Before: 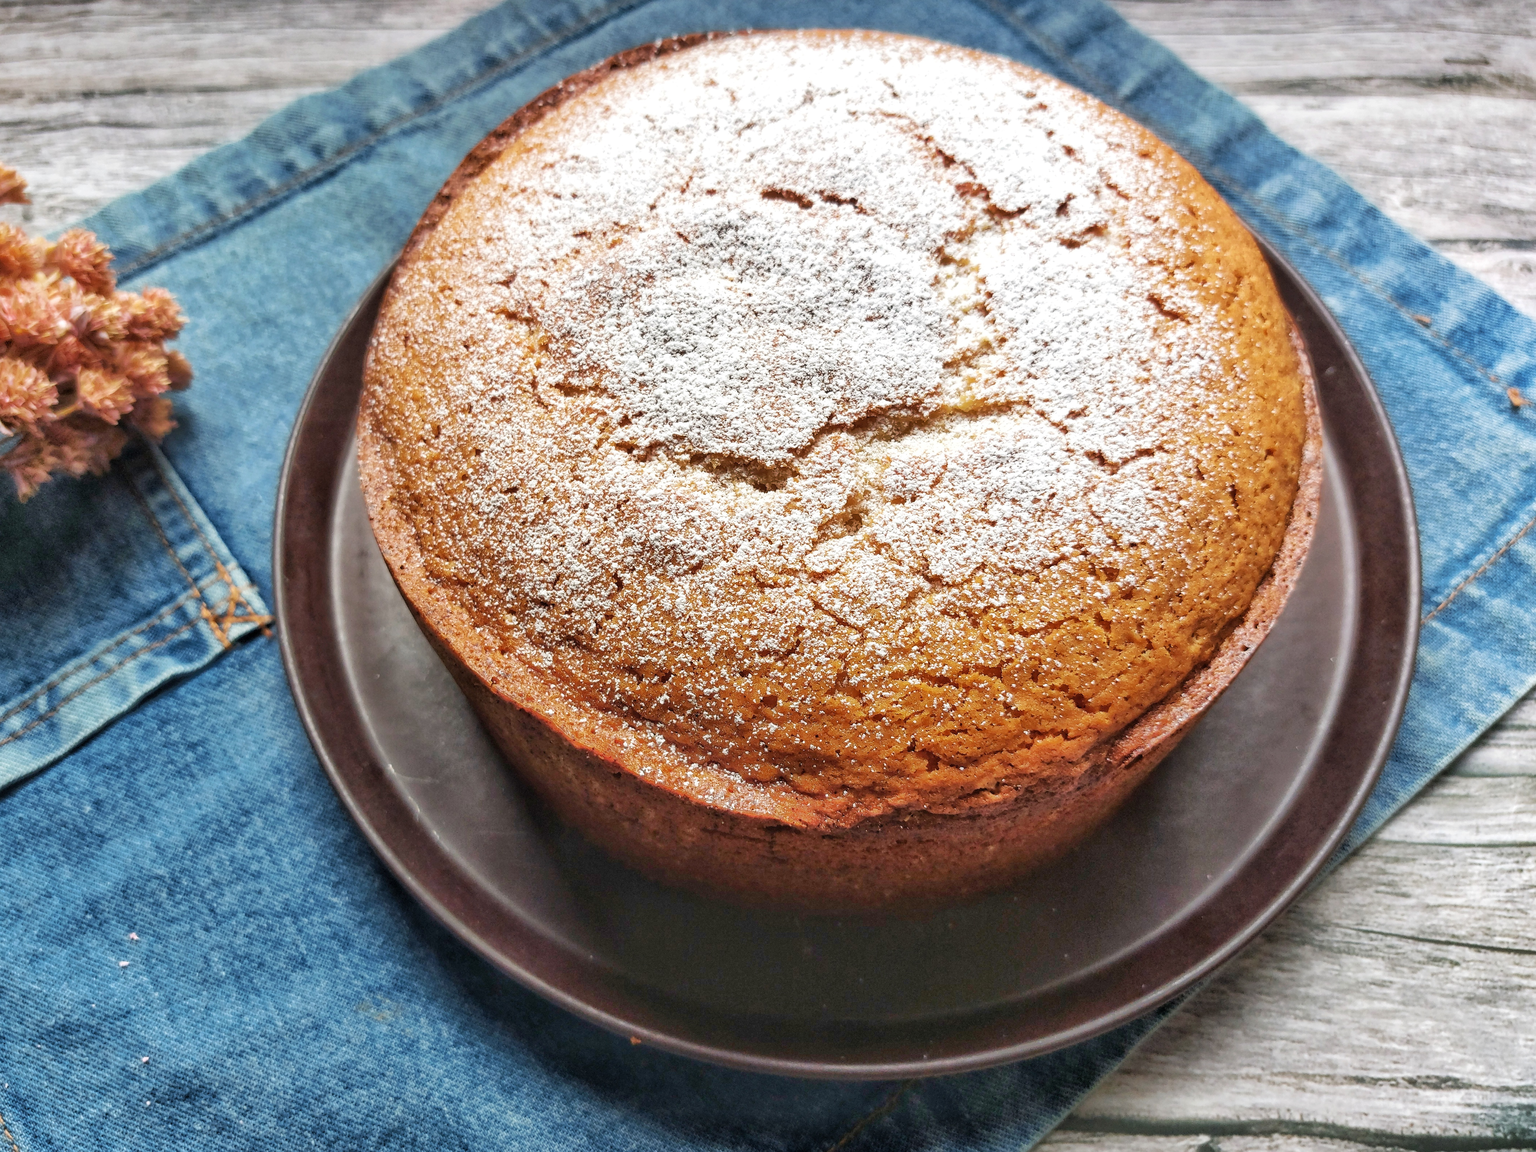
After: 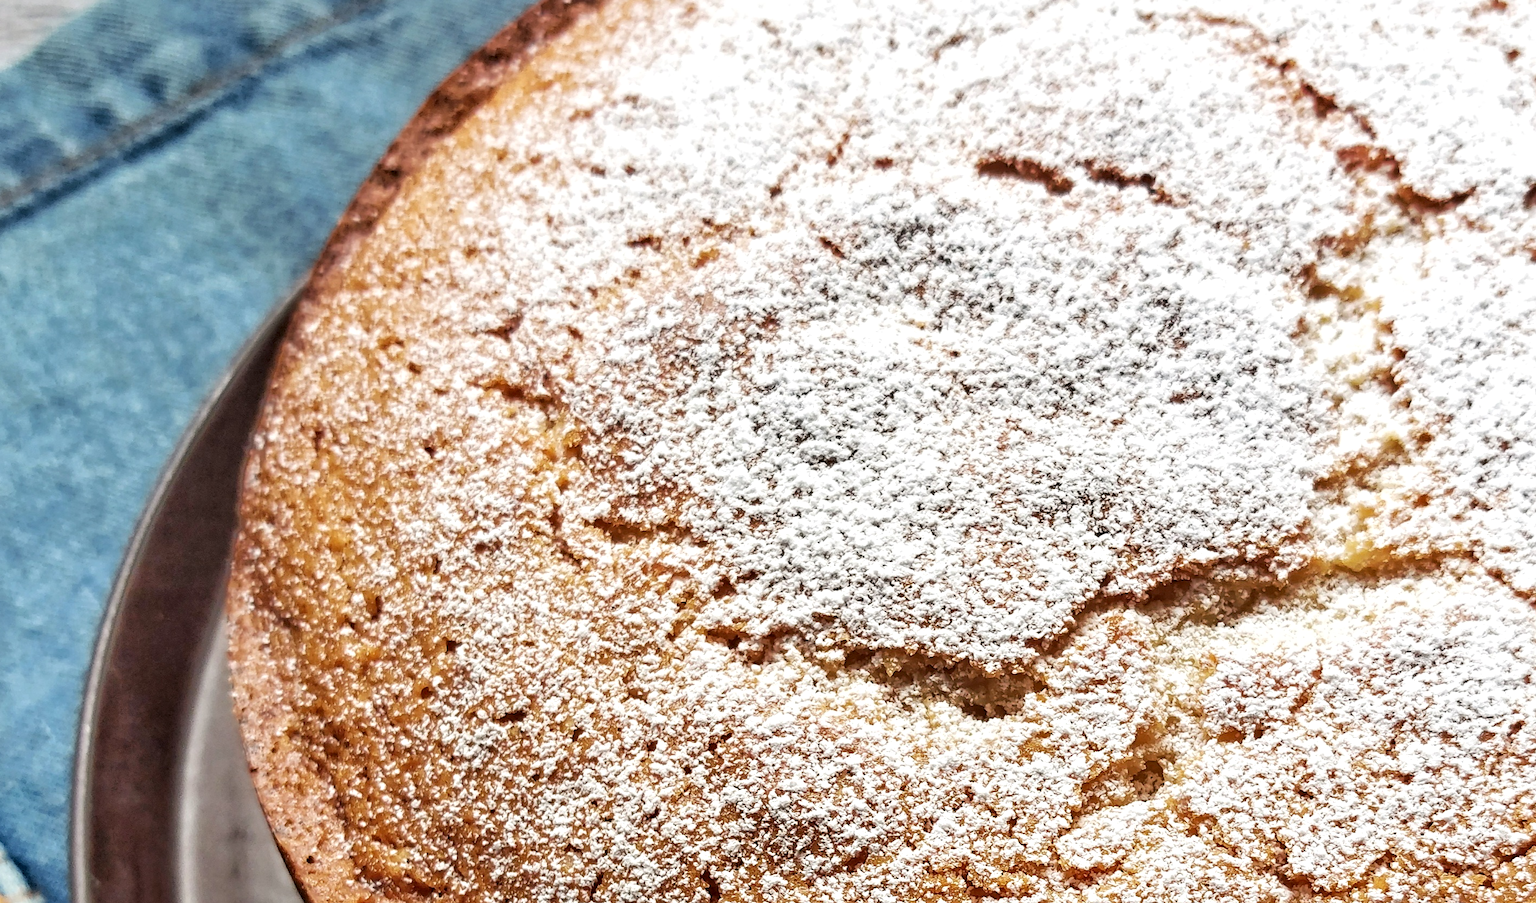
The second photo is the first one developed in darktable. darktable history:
contrast equalizer: y [[0.5, 0.5, 0.544, 0.569, 0.5, 0.5], [0.5 ×6], [0.5 ×6], [0 ×6], [0 ×6]]
crop: left 15.306%, top 9.065%, right 30.789%, bottom 48.638%
